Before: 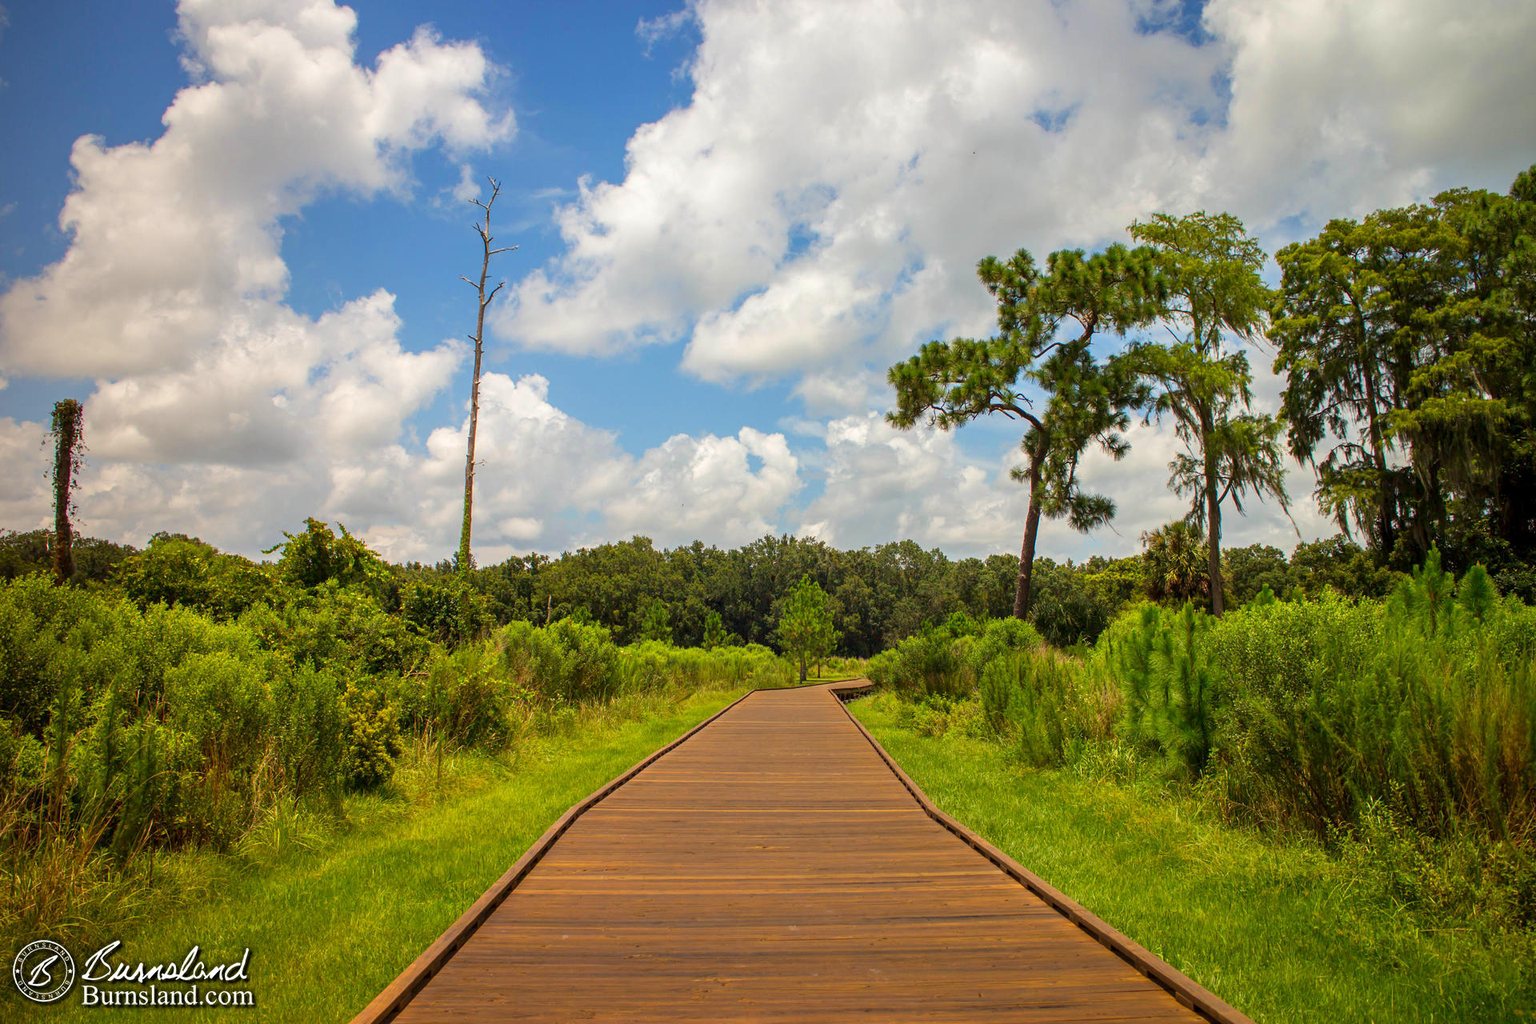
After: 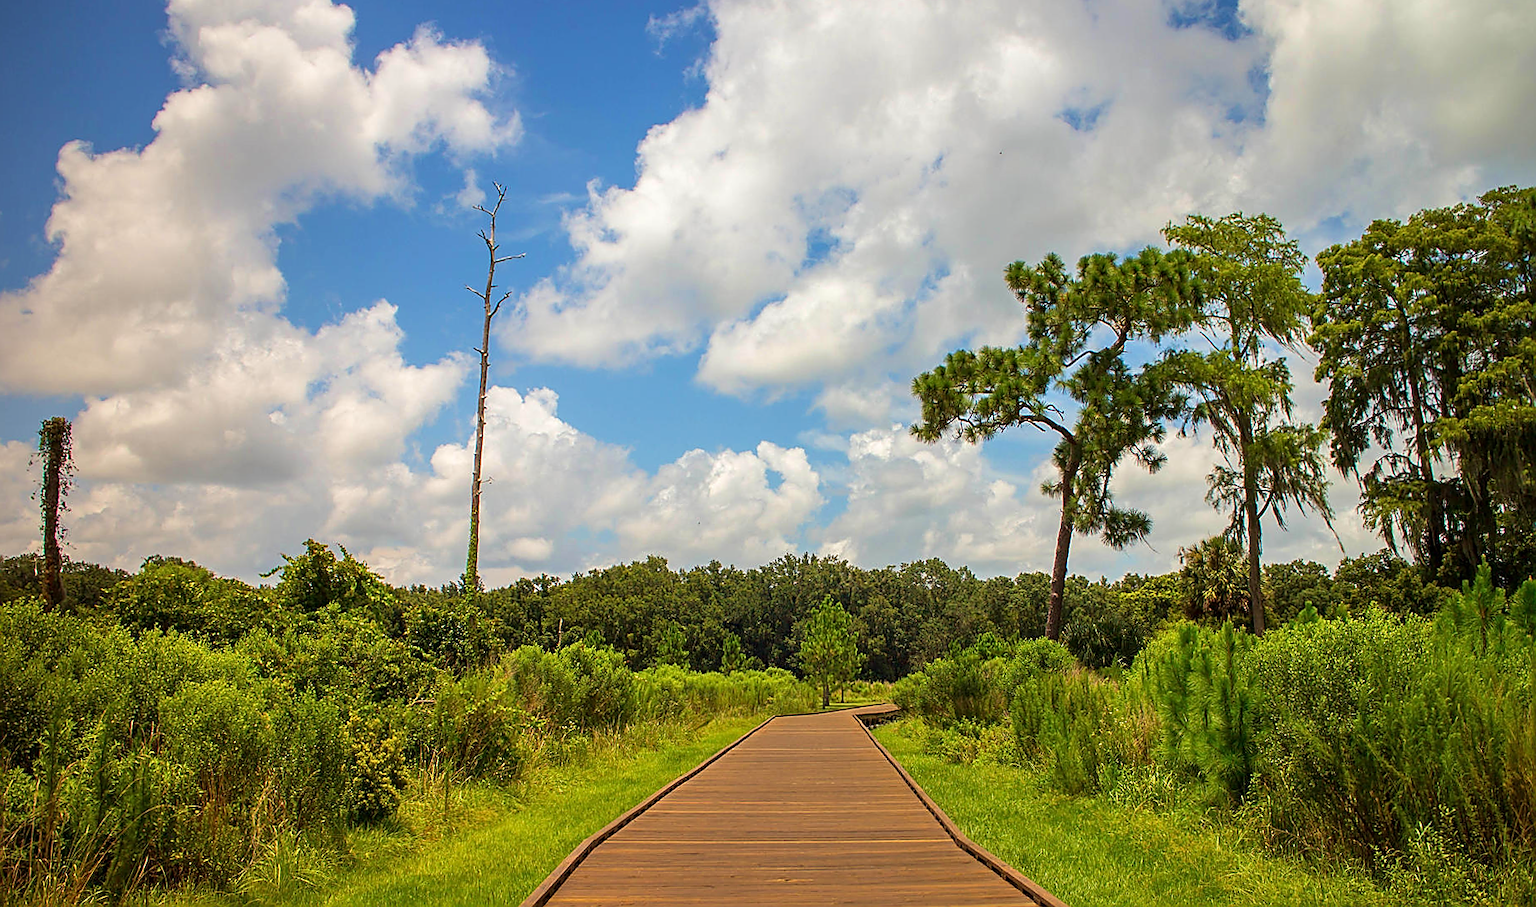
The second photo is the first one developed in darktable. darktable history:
tone equalizer: edges refinement/feathering 500, mask exposure compensation -1.57 EV, preserve details no
crop and rotate: angle 0.414°, left 0.375%, right 2.83%, bottom 14.203%
sharpen: radius 1.402, amount 1.265, threshold 0.686
velvia: strength 16.7%
